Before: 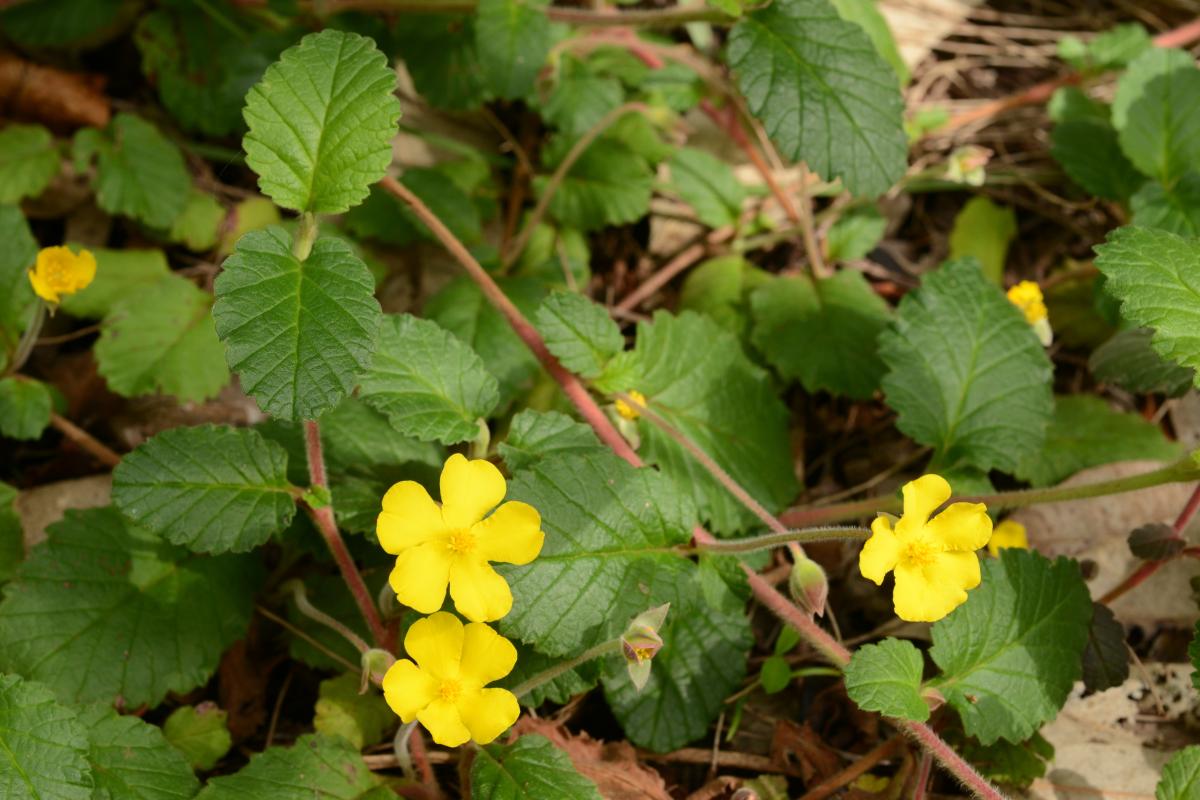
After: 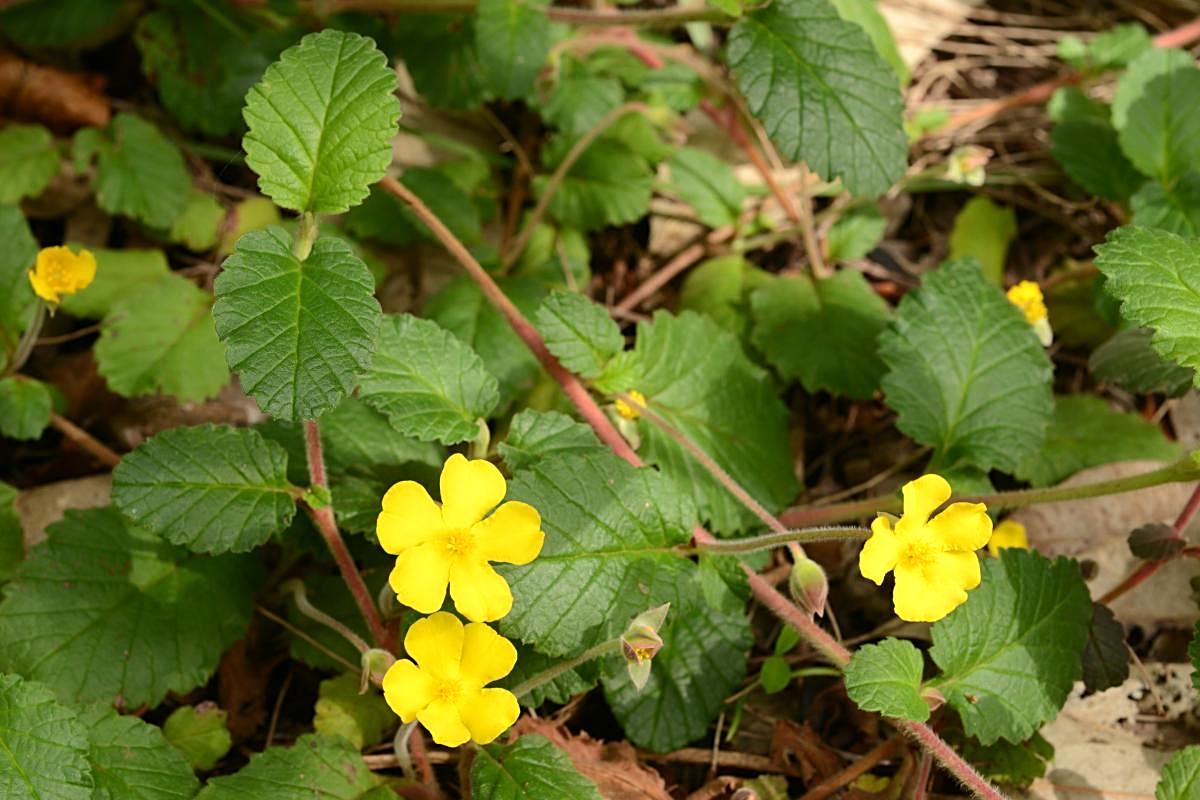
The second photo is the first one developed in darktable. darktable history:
sharpen: on, module defaults
exposure: exposure 0.2 EV, compensate highlight preservation false
